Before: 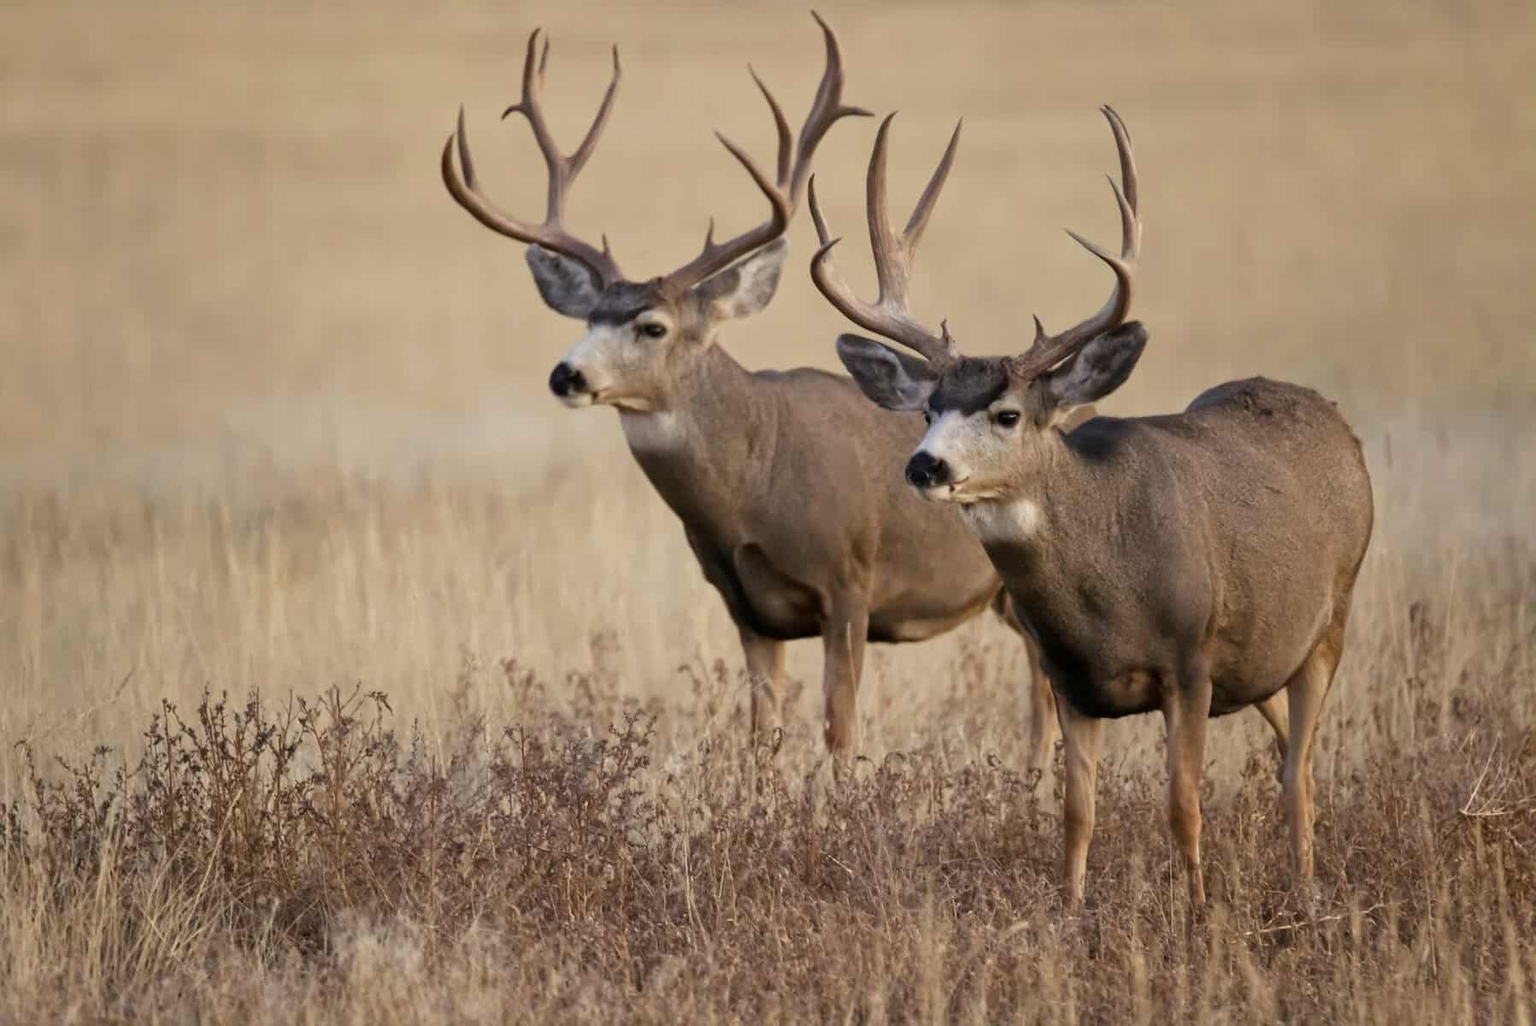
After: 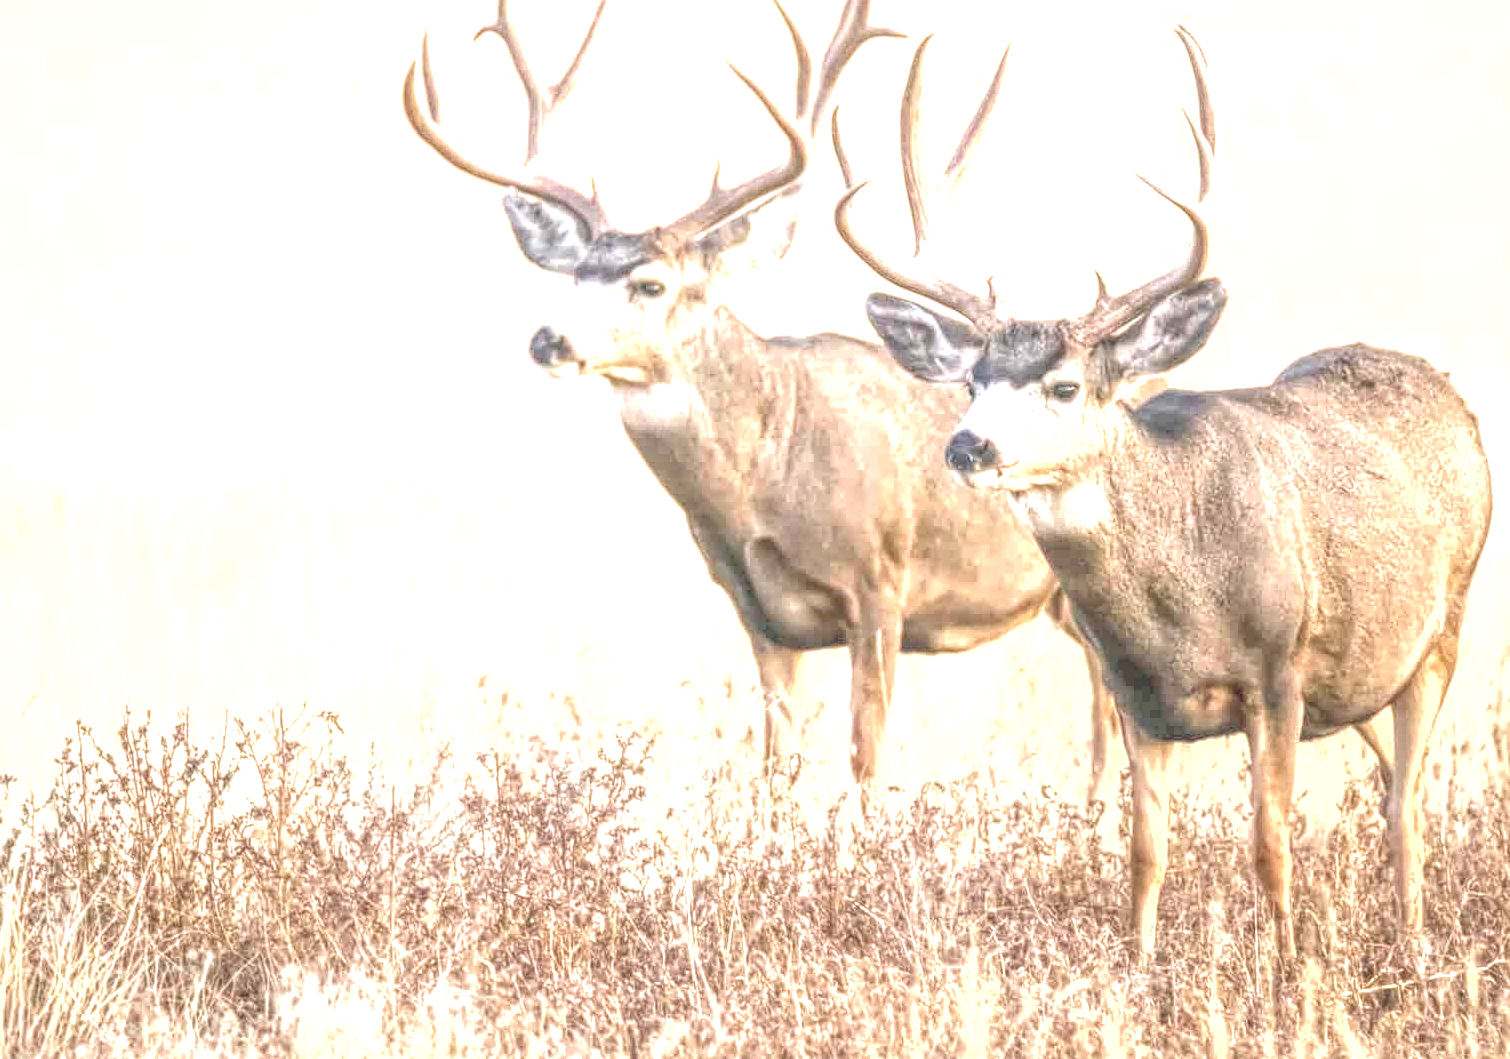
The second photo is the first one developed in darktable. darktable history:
exposure: black level correction 0, exposure 2.143 EV, compensate highlight preservation false
contrast brightness saturation: saturation -0.155
crop: left 6.368%, top 8.199%, right 9.549%, bottom 3.543%
local contrast: highlights 20%, shadows 31%, detail 201%, midtone range 0.2
